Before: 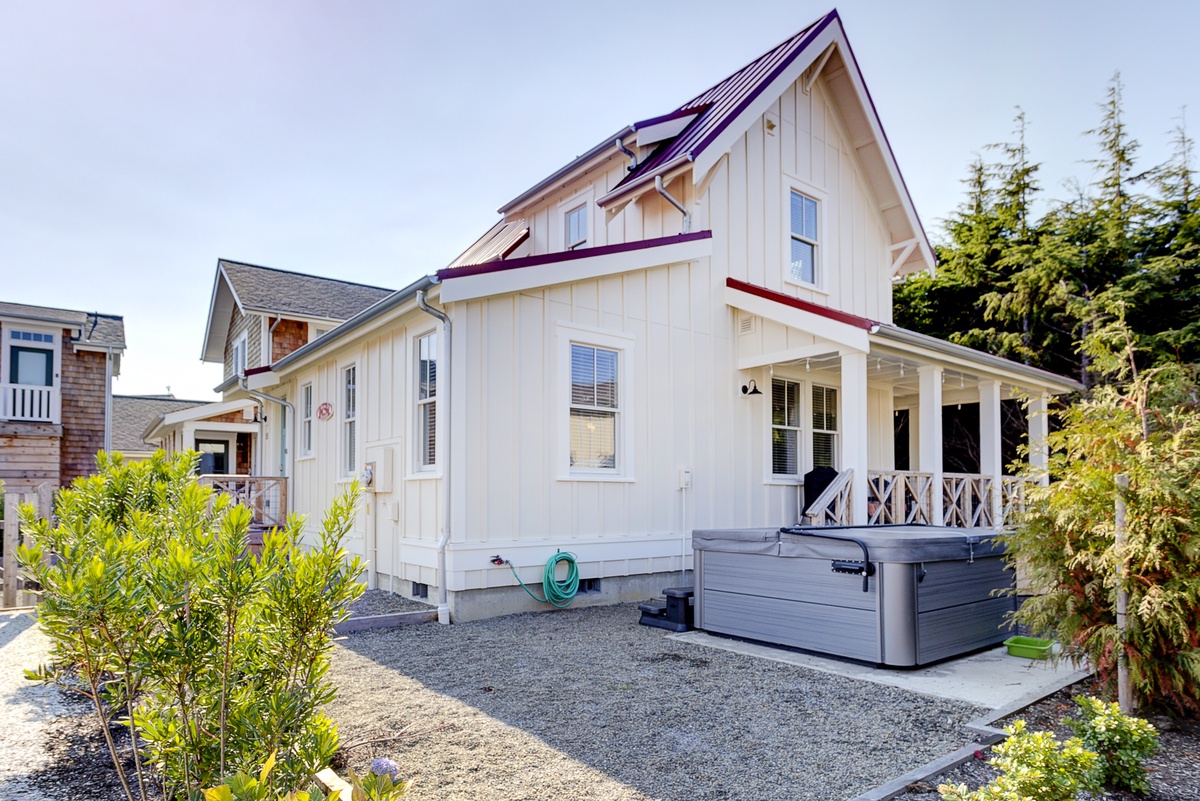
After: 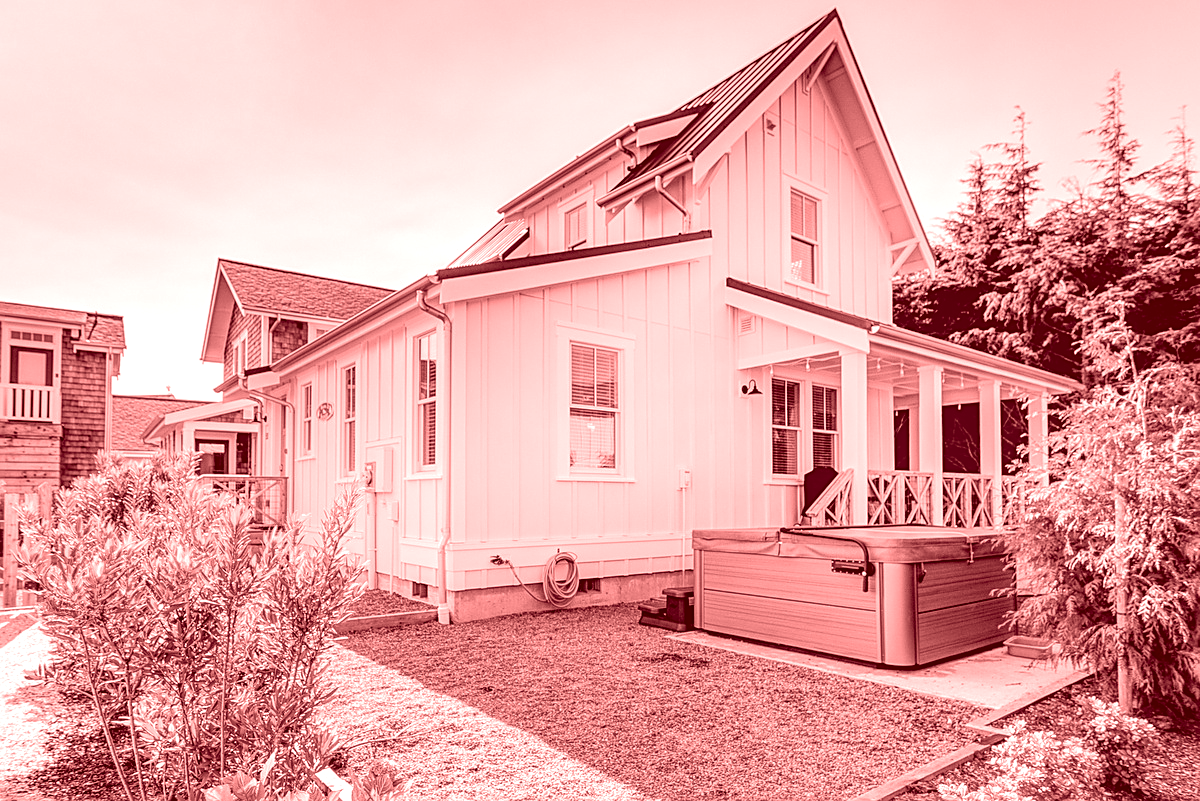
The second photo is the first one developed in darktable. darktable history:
sharpen: on, module defaults
colorize: saturation 60%, source mix 100%
local contrast: highlights 61%, detail 143%, midtone range 0.428
